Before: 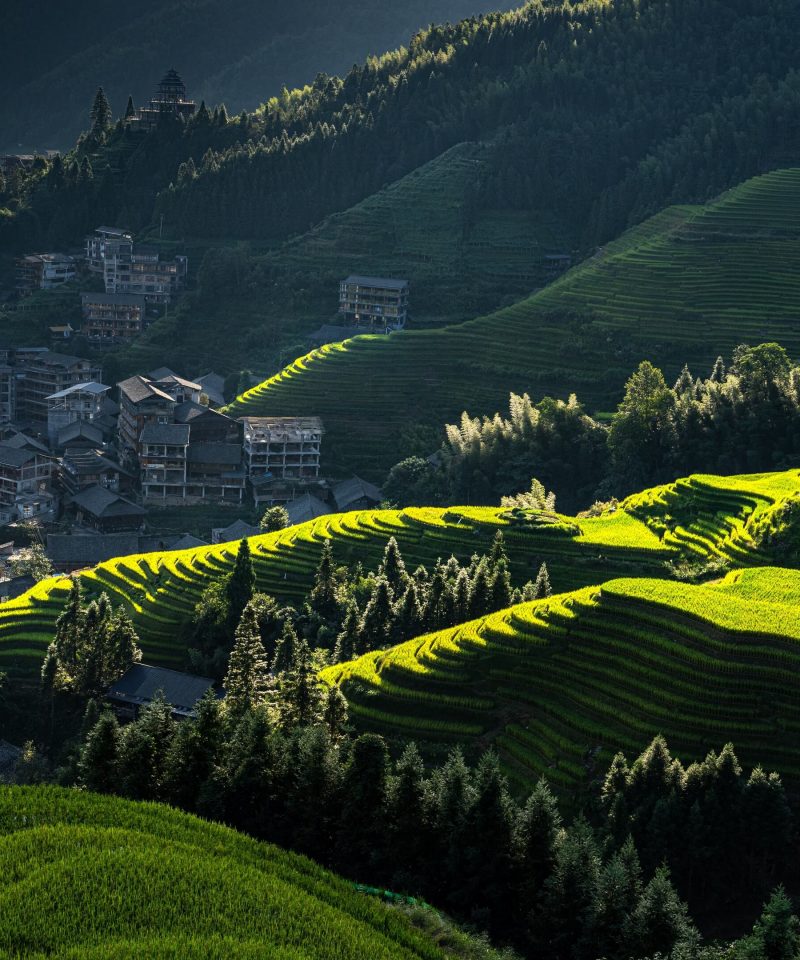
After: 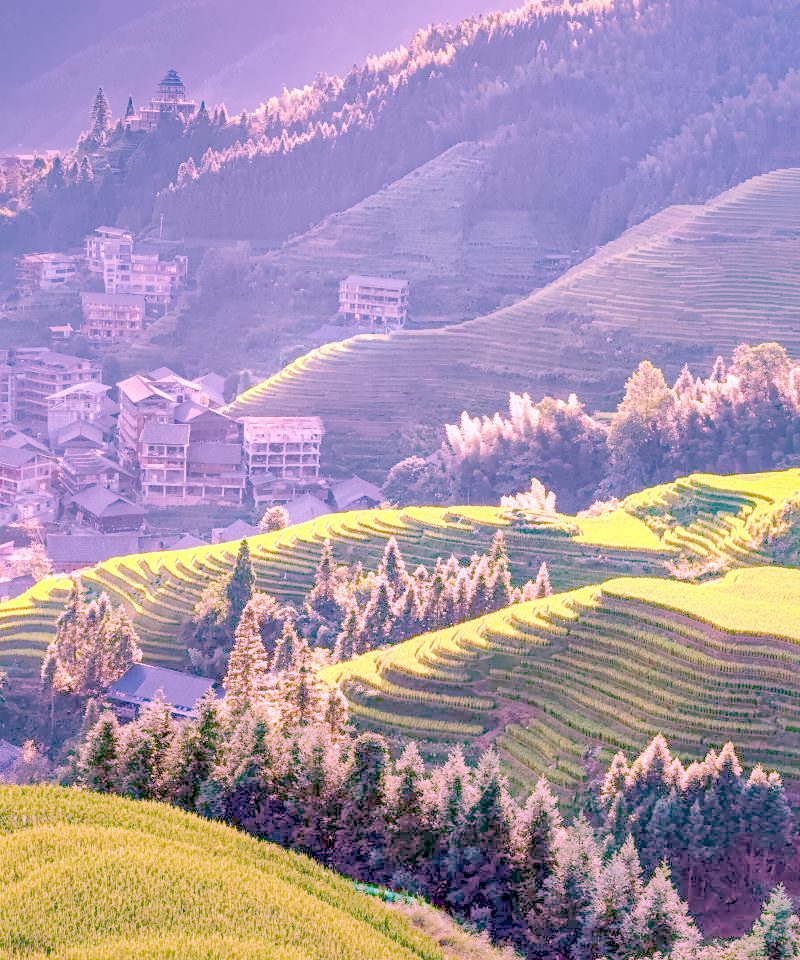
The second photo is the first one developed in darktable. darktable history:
local contrast: on, module defaults
color calibration: illuminant as shot in camera, x 0.358, y 0.373, temperature 4628.91 K
color balance rgb: perceptual saturation grading › global saturation 20%, perceptual saturation grading › highlights -25%, perceptual saturation grading › shadows 25%
denoise (profiled): preserve shadows 1.52, scattering 0.002, a [-1, 0, 0], compensate highlight preservation false
filmic rgb: black relative exposure -7.65 EV, white relative exposure 4.56 EV, hardness 3.61, contrast 1.05
haze removal: compatibility mode true, adaptive false
highlight reconstruction: on, module defaults
hot pixels: on, module defaults
lens correction: scale 1, crop 1, focal 16, aperture 5.6, distance 1000, camera "Canon EOS RP", lens "Canon RF 16mm F2.8 STM"
shadows and highlights: on, module defaults
white balance: red 2.229, blue 1.46
velvia: on, module defaults
exposure: black level correction 0, exposure 1.379 EV, compensate exposure bias true, compensate highlight preservation false
